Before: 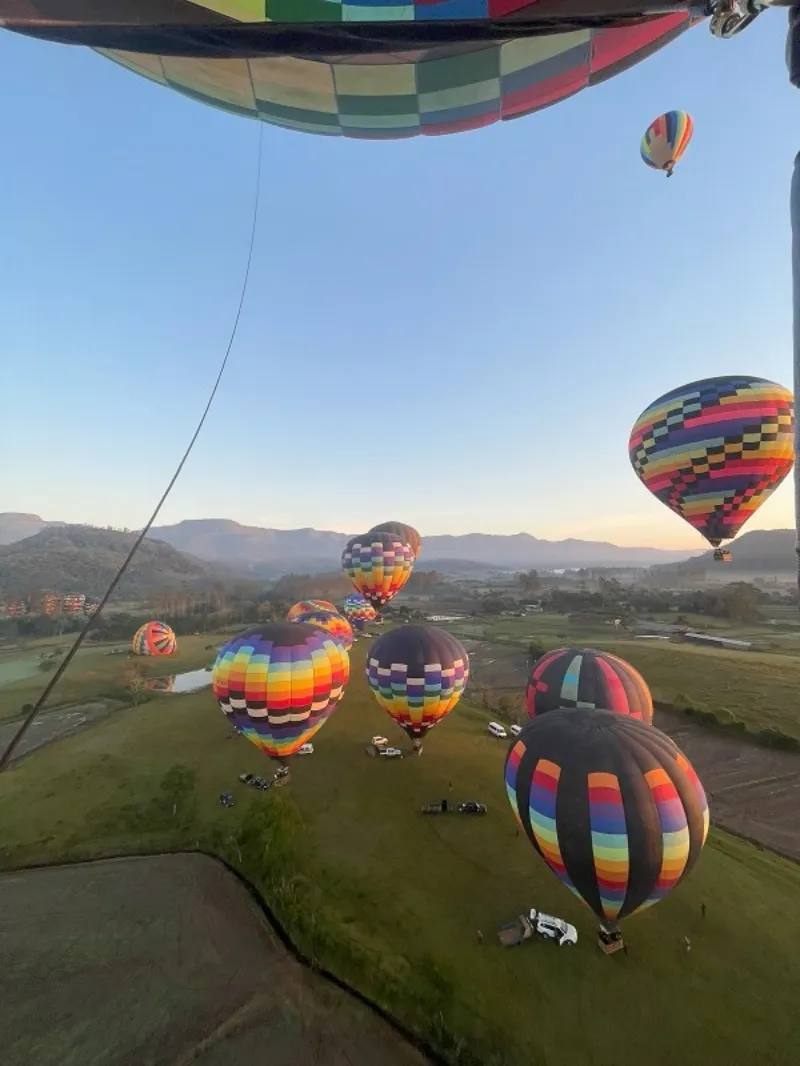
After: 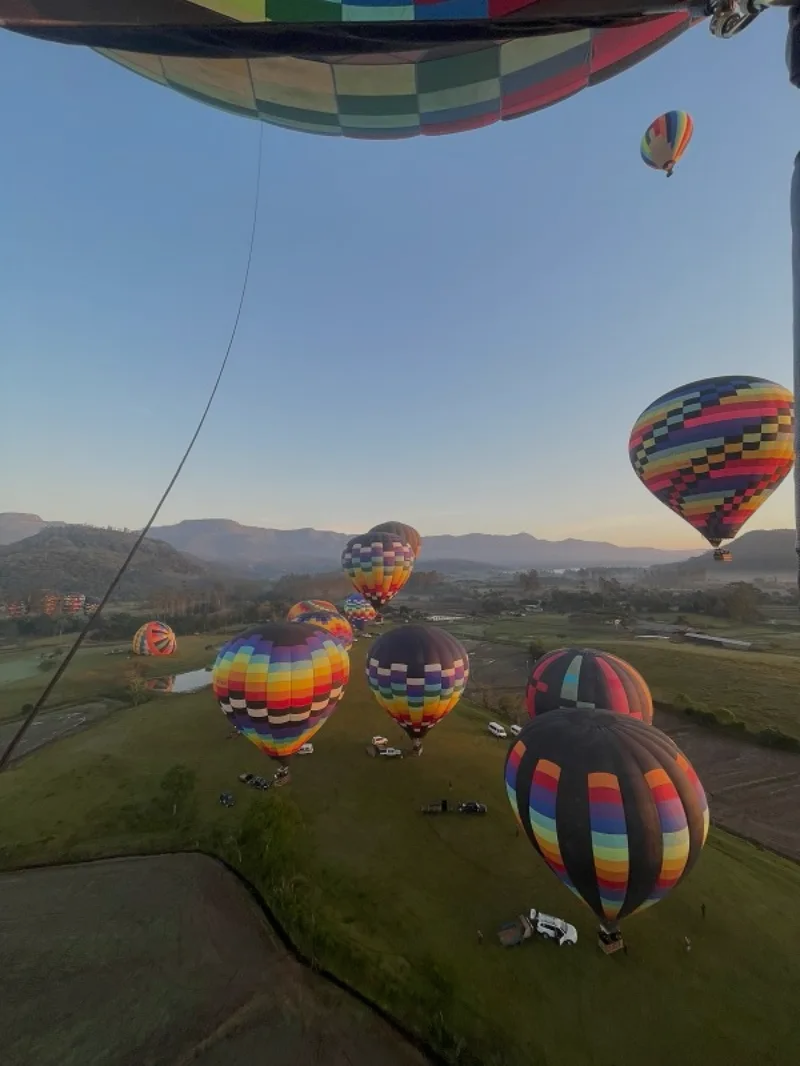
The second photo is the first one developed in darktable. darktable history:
exposure: black level correction 0, exposure -0.721 EV, compensate highlight preservation false
